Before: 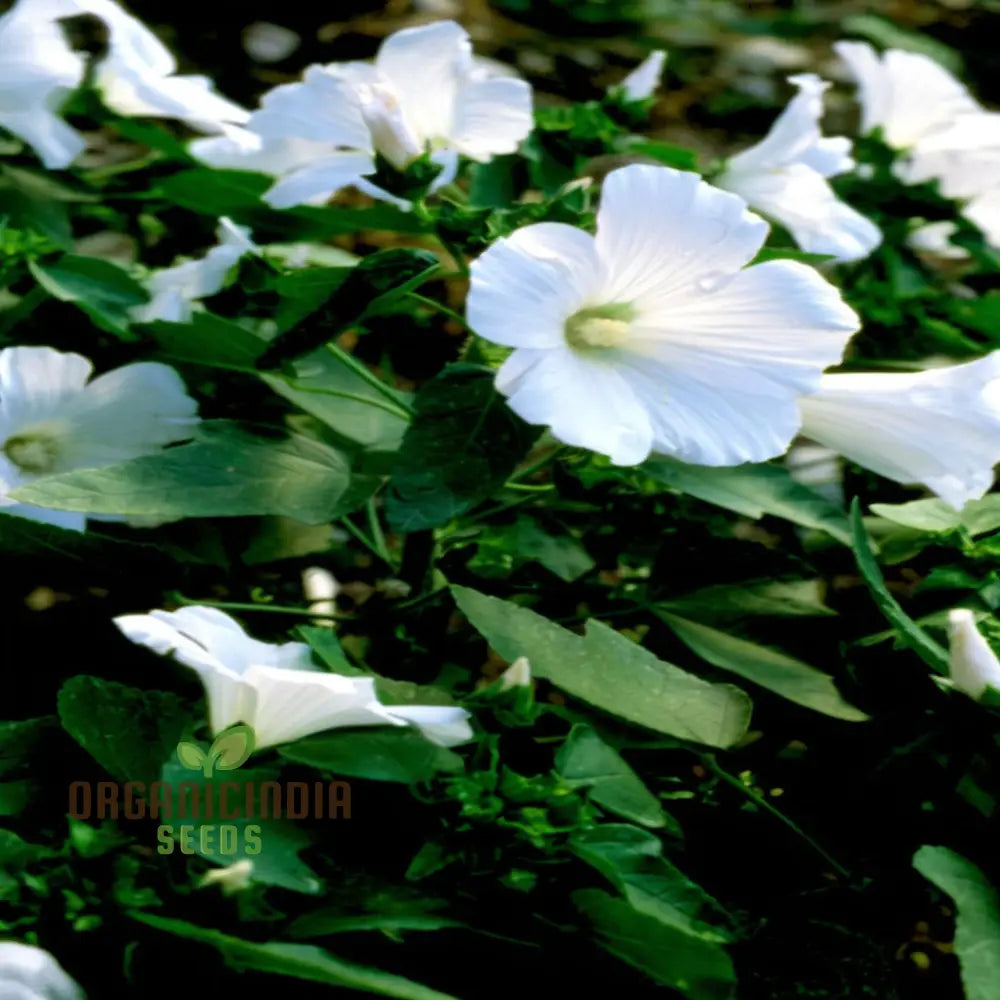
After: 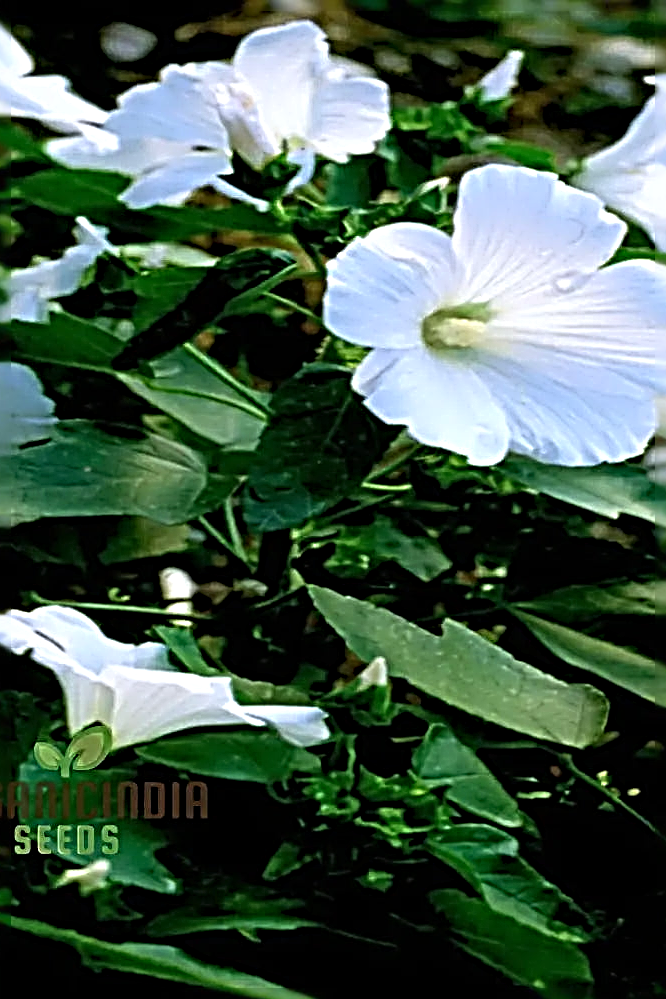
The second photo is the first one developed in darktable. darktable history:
crop and rotate: left 14.385%, right 18.948%
sharpen: radius 4.001, amount 2
white balance: red 0.984, blue 1.059
